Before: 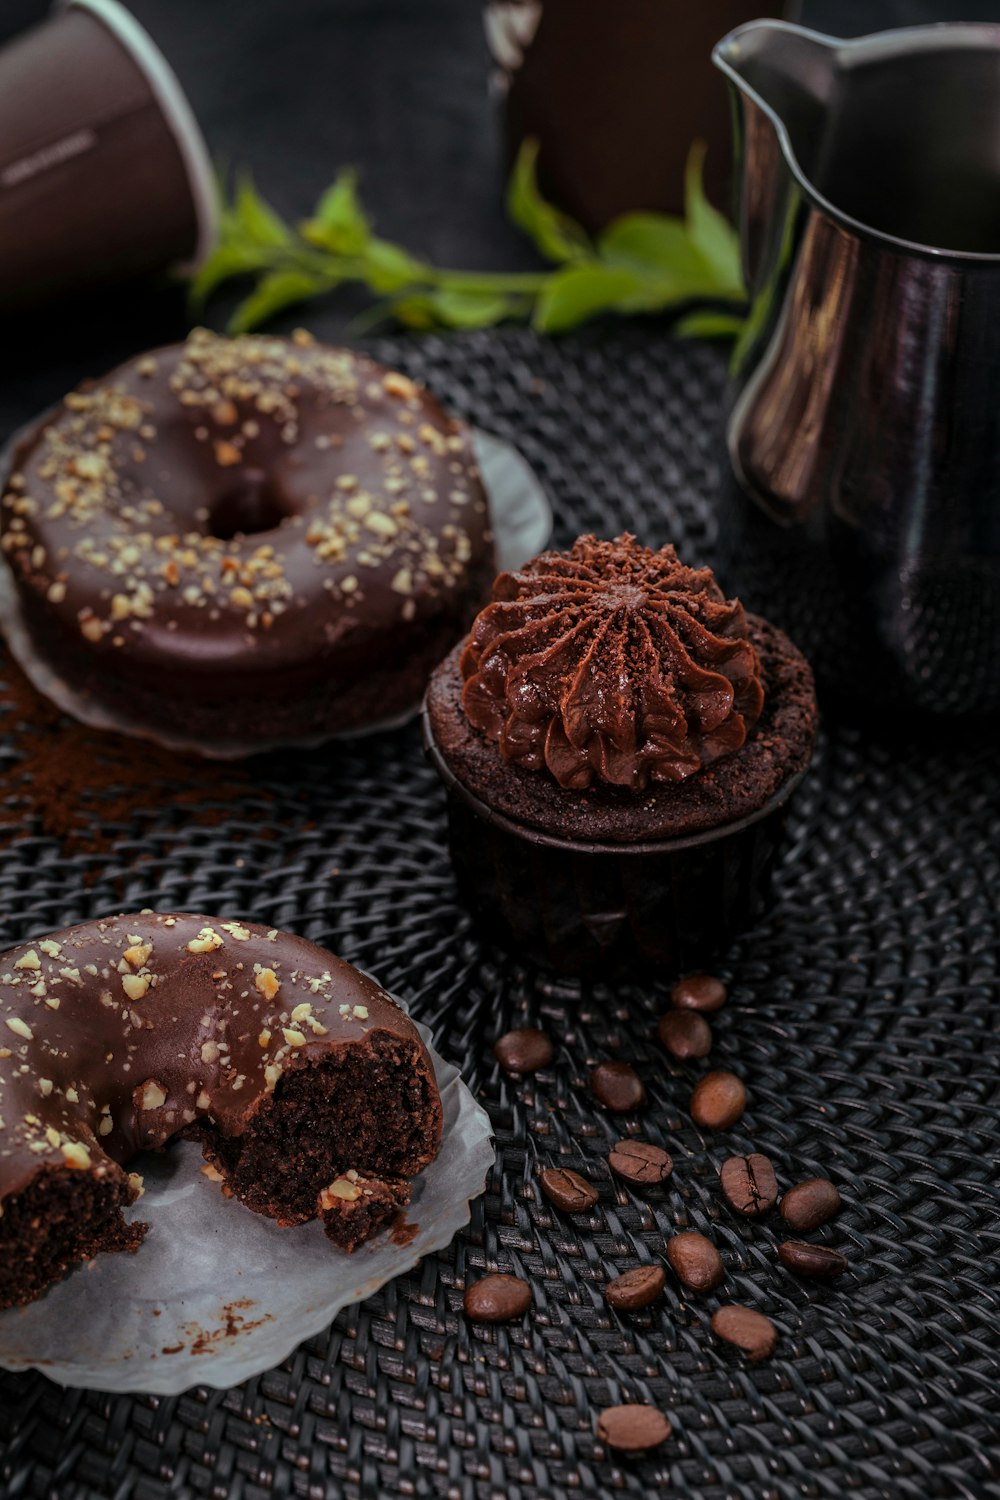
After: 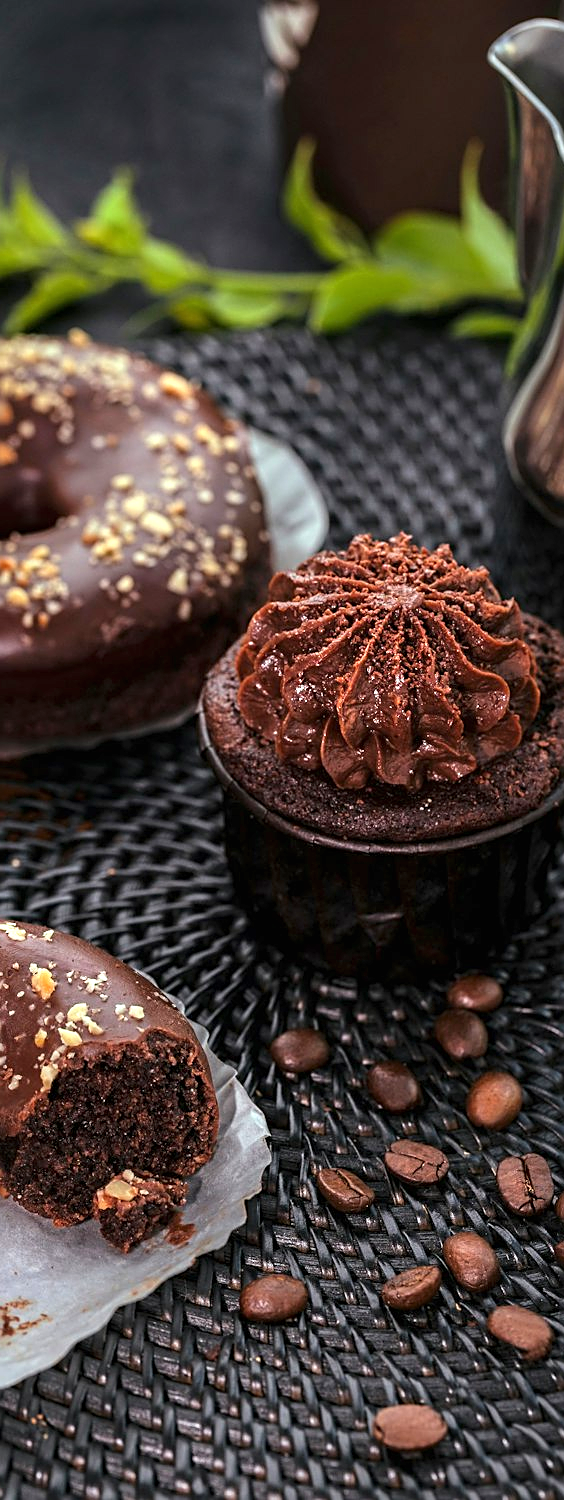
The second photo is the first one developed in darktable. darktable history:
crop and rotate: left 22.462%, right 21.127%
exposure: black level correction 0, exposure 1.096 EV, compensate highlight preservation false
sharpen: on, module defaults
